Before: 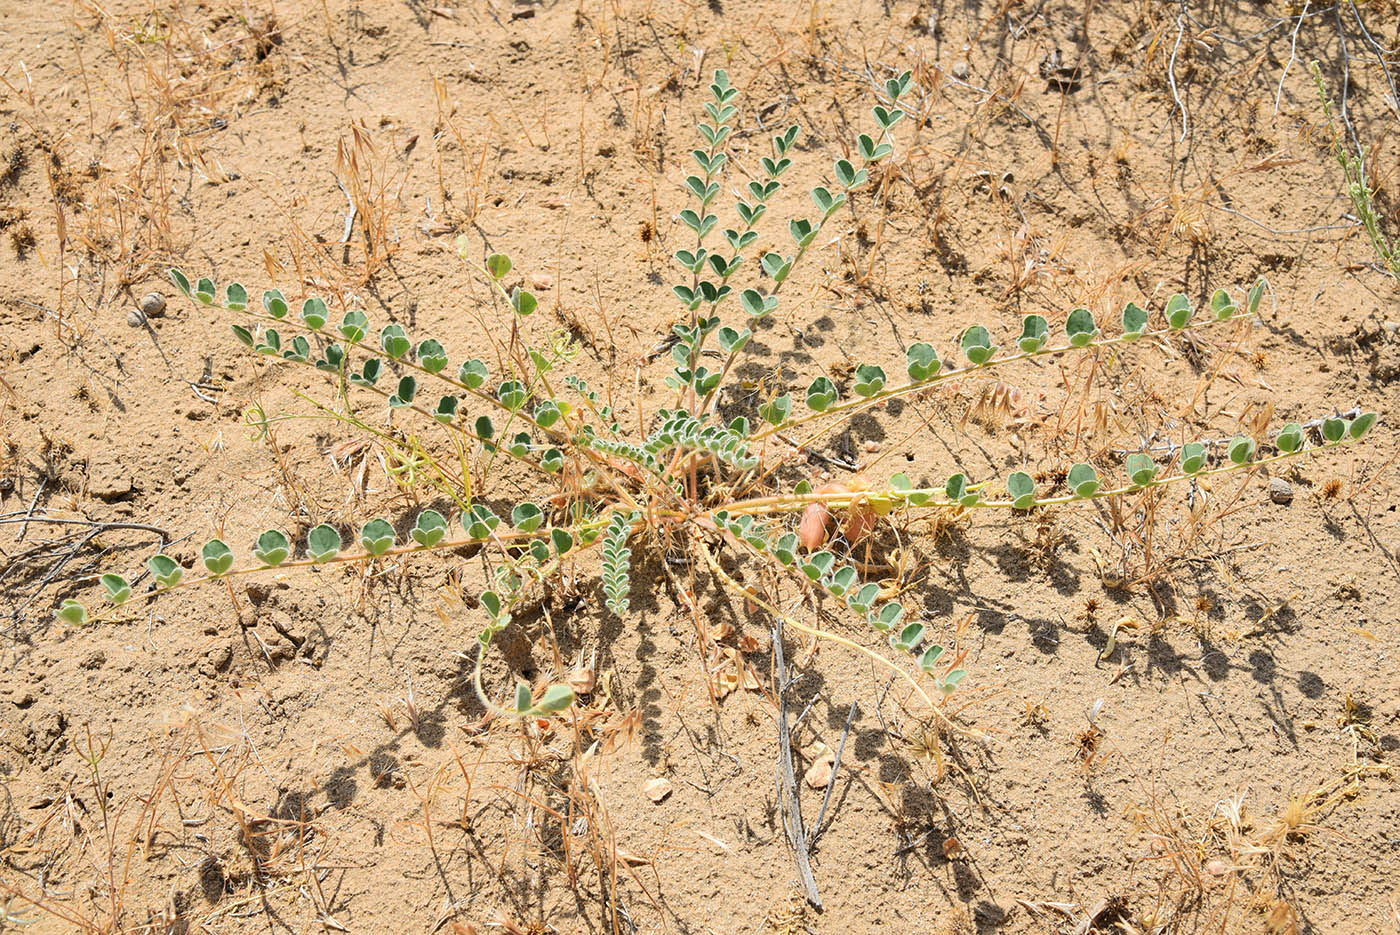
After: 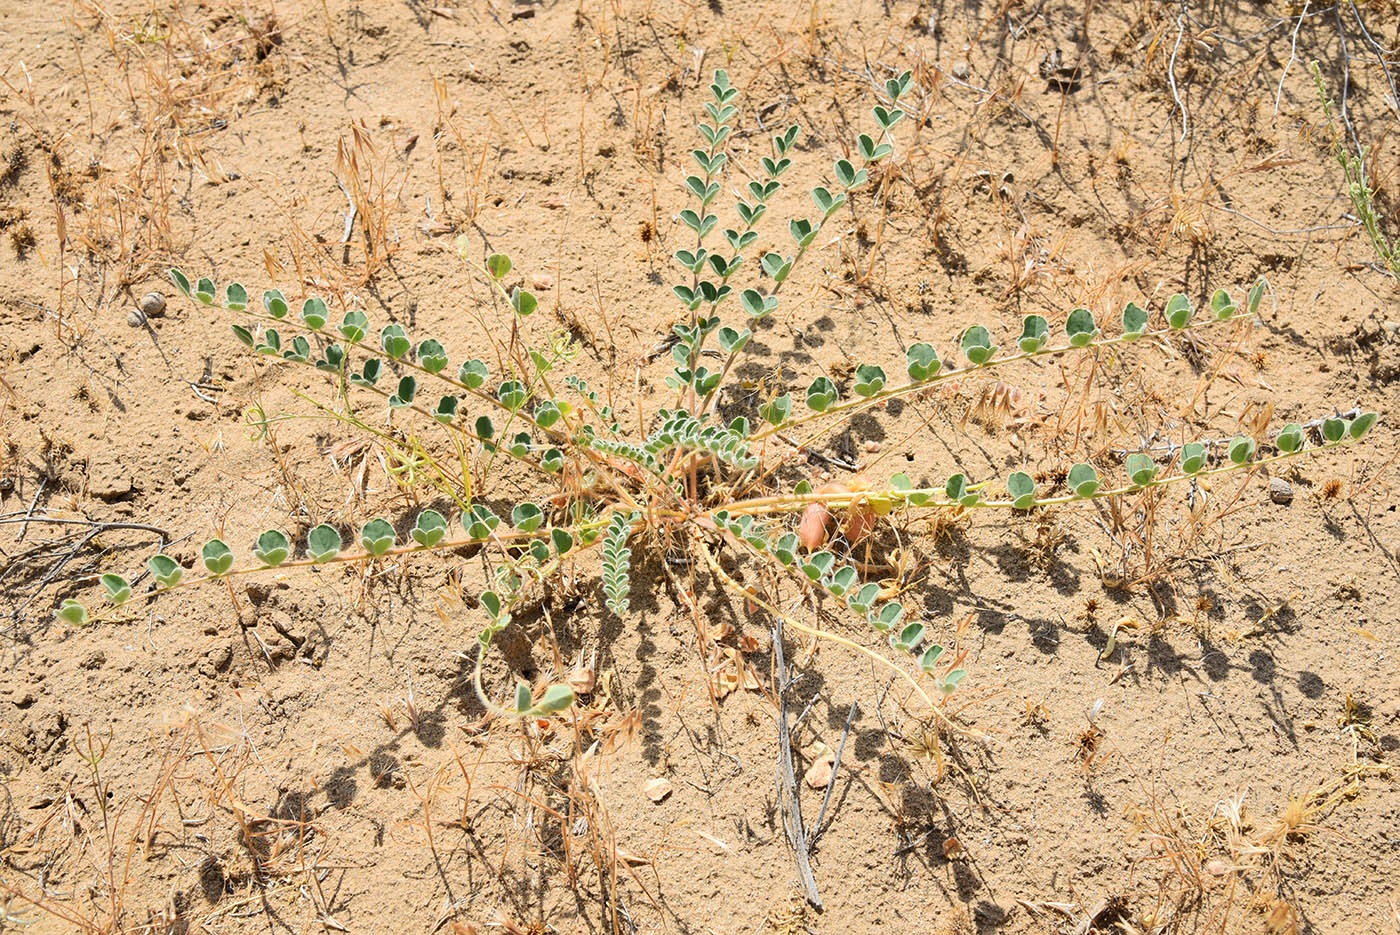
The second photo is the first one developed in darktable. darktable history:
contrast brightness saturation: contrast 0.076, saturation 0.016
